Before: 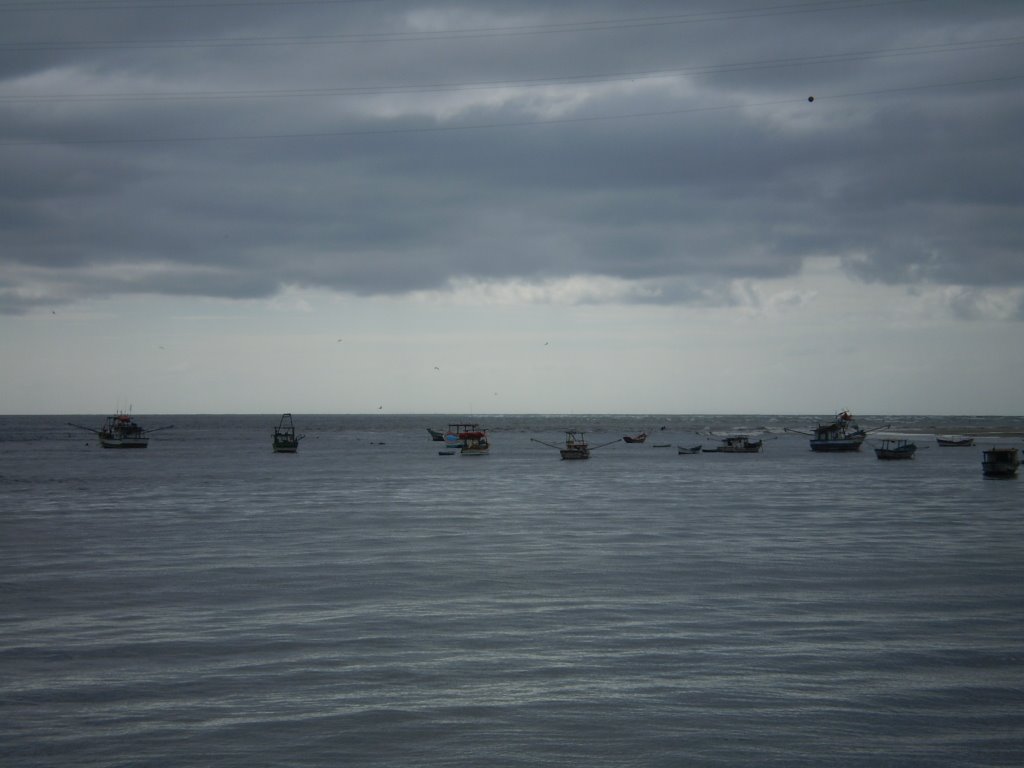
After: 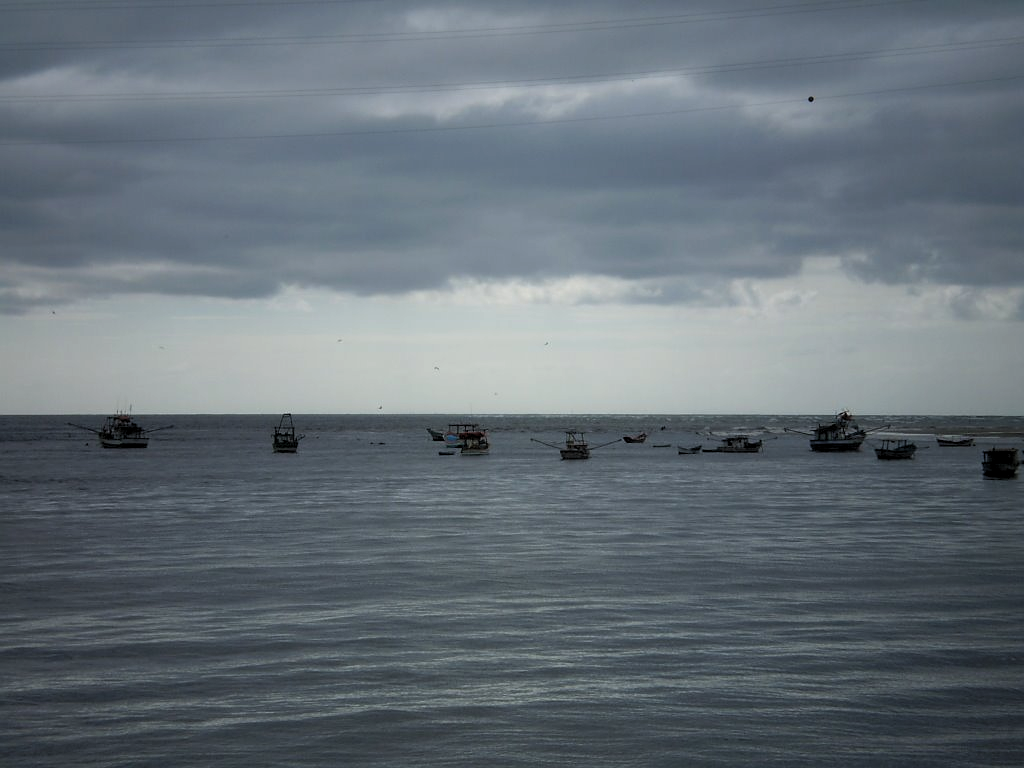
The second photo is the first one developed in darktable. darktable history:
levels: white 99.96%, levels [0.055, 0.477, 0.9]
sharpen: radius 1.032
